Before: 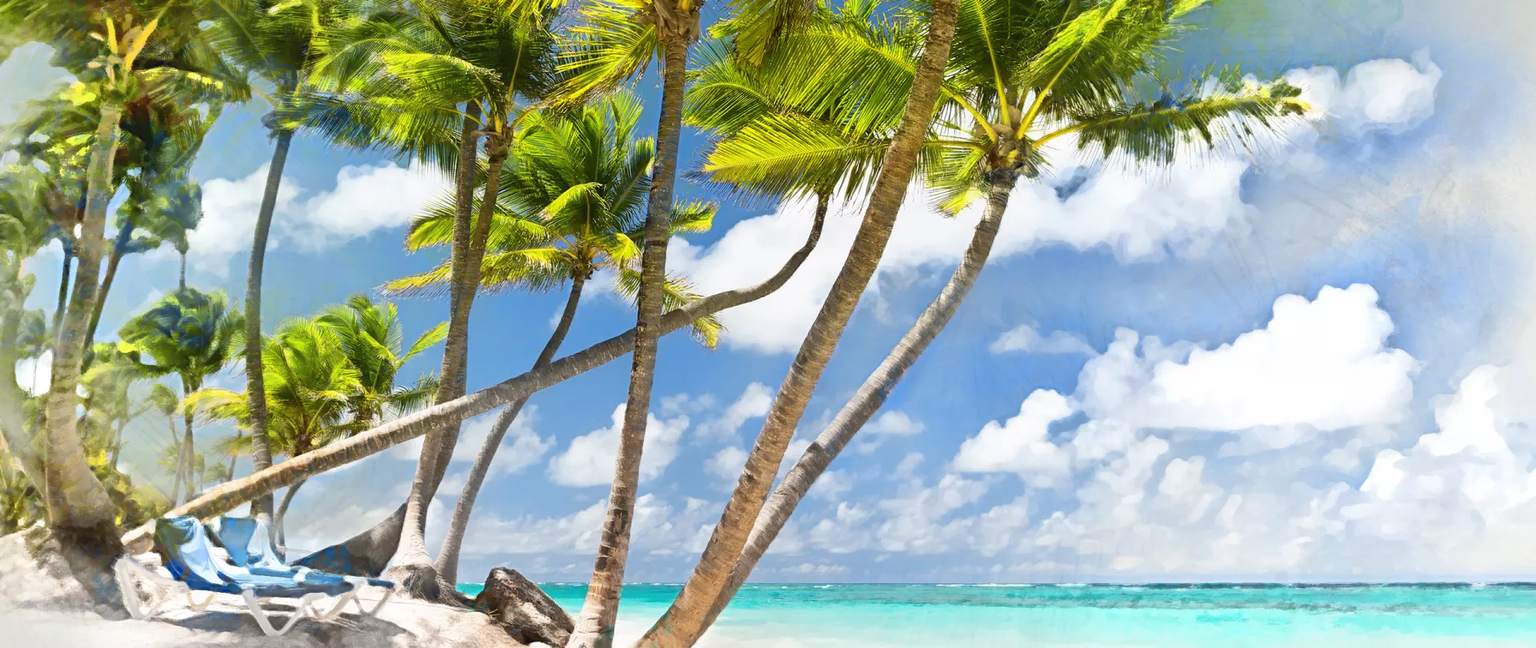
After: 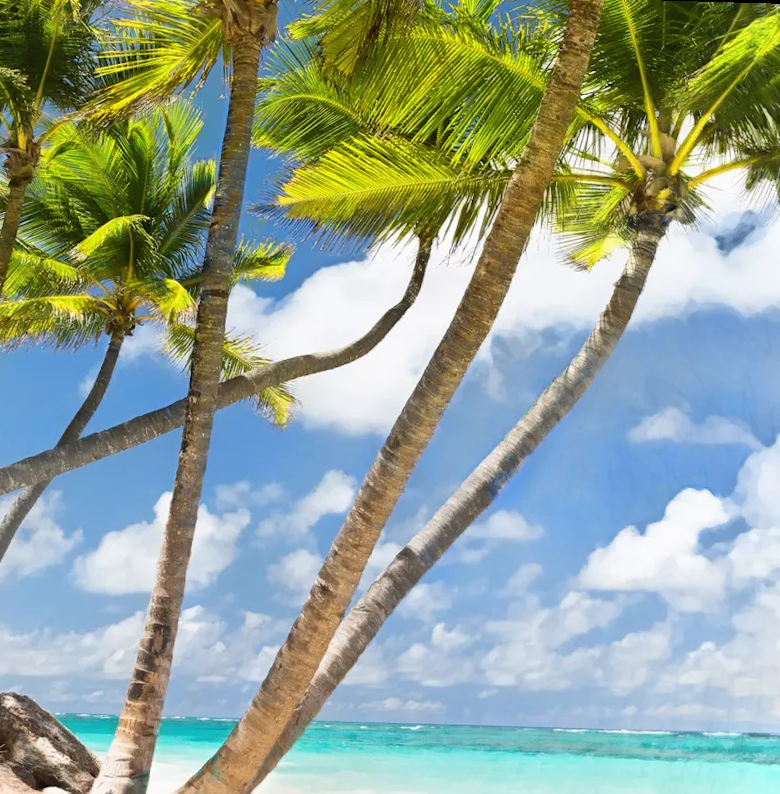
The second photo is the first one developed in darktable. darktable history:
rotate and perspective: rotation 1.57°, crop left 0.018, crop right 0.982, crop top 0.039, crop bottom 0.961
crop: left 31.229%, right 27.105%
